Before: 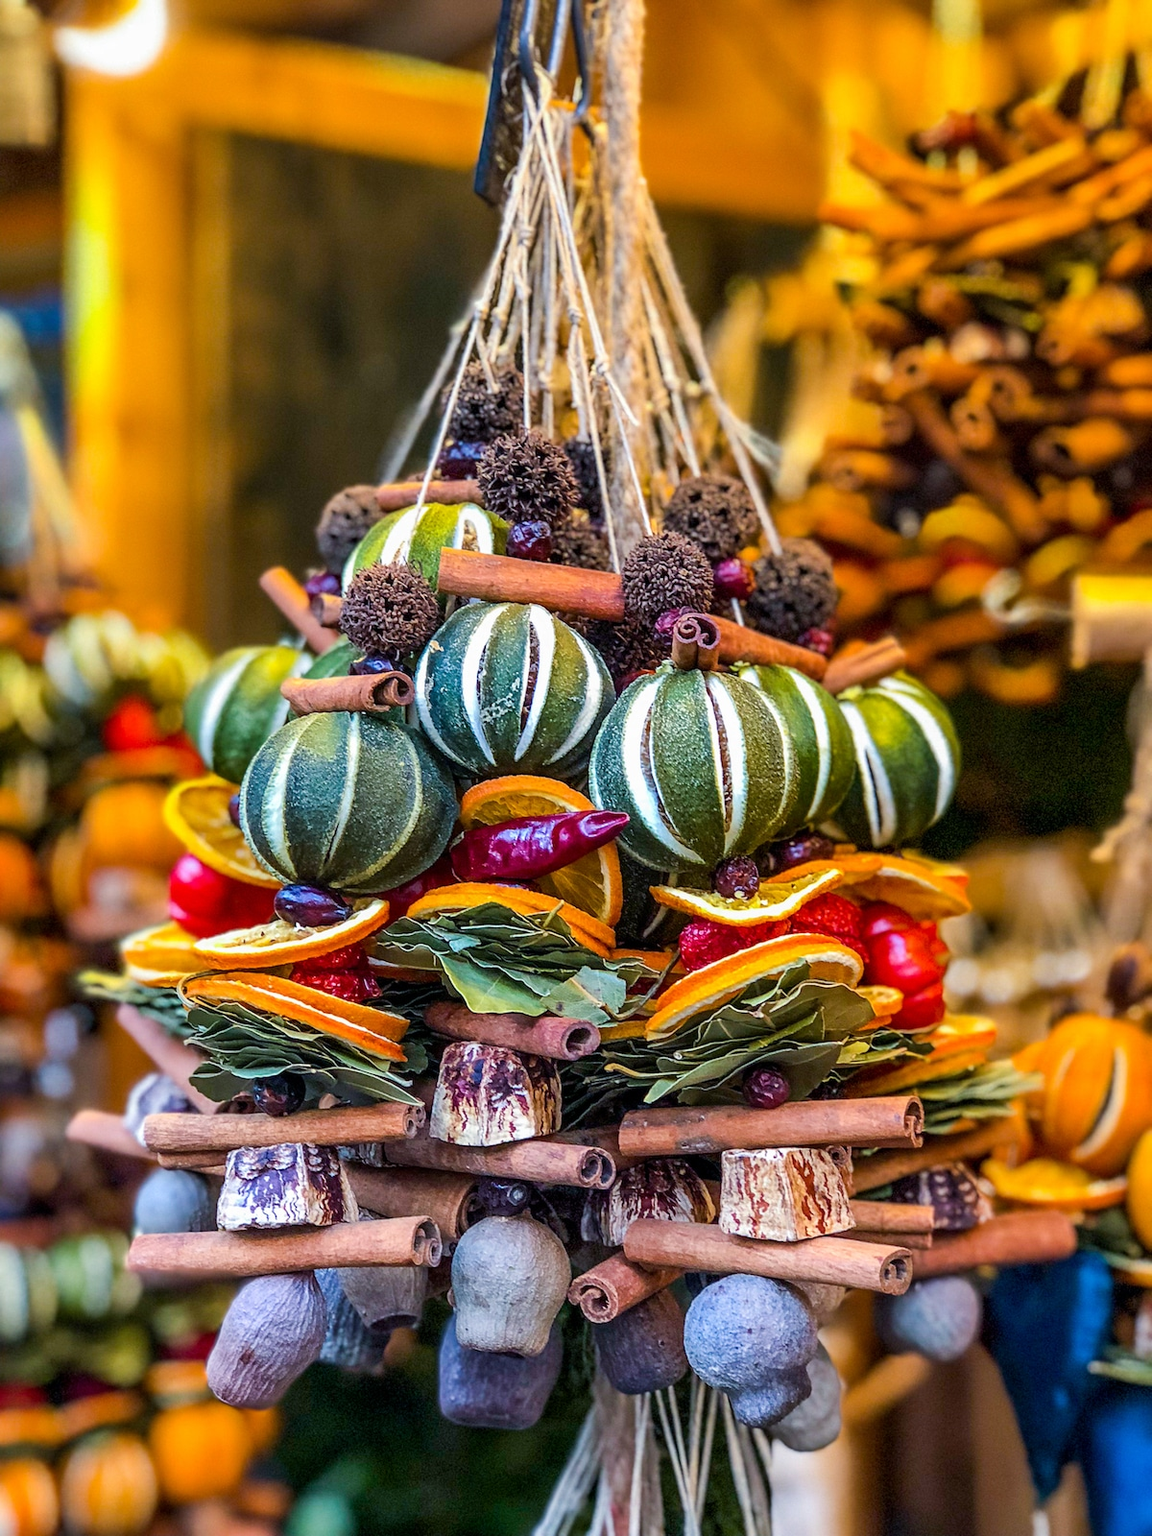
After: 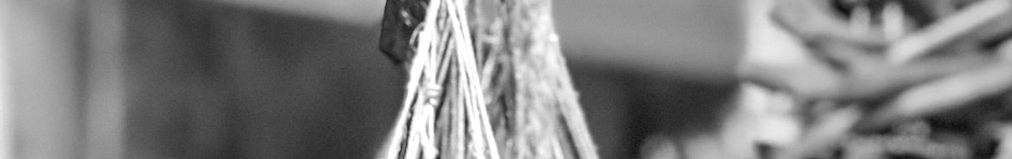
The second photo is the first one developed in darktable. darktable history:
crop and rotate: left 9.644%, top 9.491%, right 6.021%, bottom 80.509%
monochrome: on, module defaults
base curve: preserve colors none
shadows and highlights: soften with gaussian
color balance rgb: linear chroma grading › global chroma 15%, perceptual saturation grading › global saturation 30%
exposure: black level correction 0, exposure 0.5 EV, compensate exposure bias true, compensate highlight preservation false
